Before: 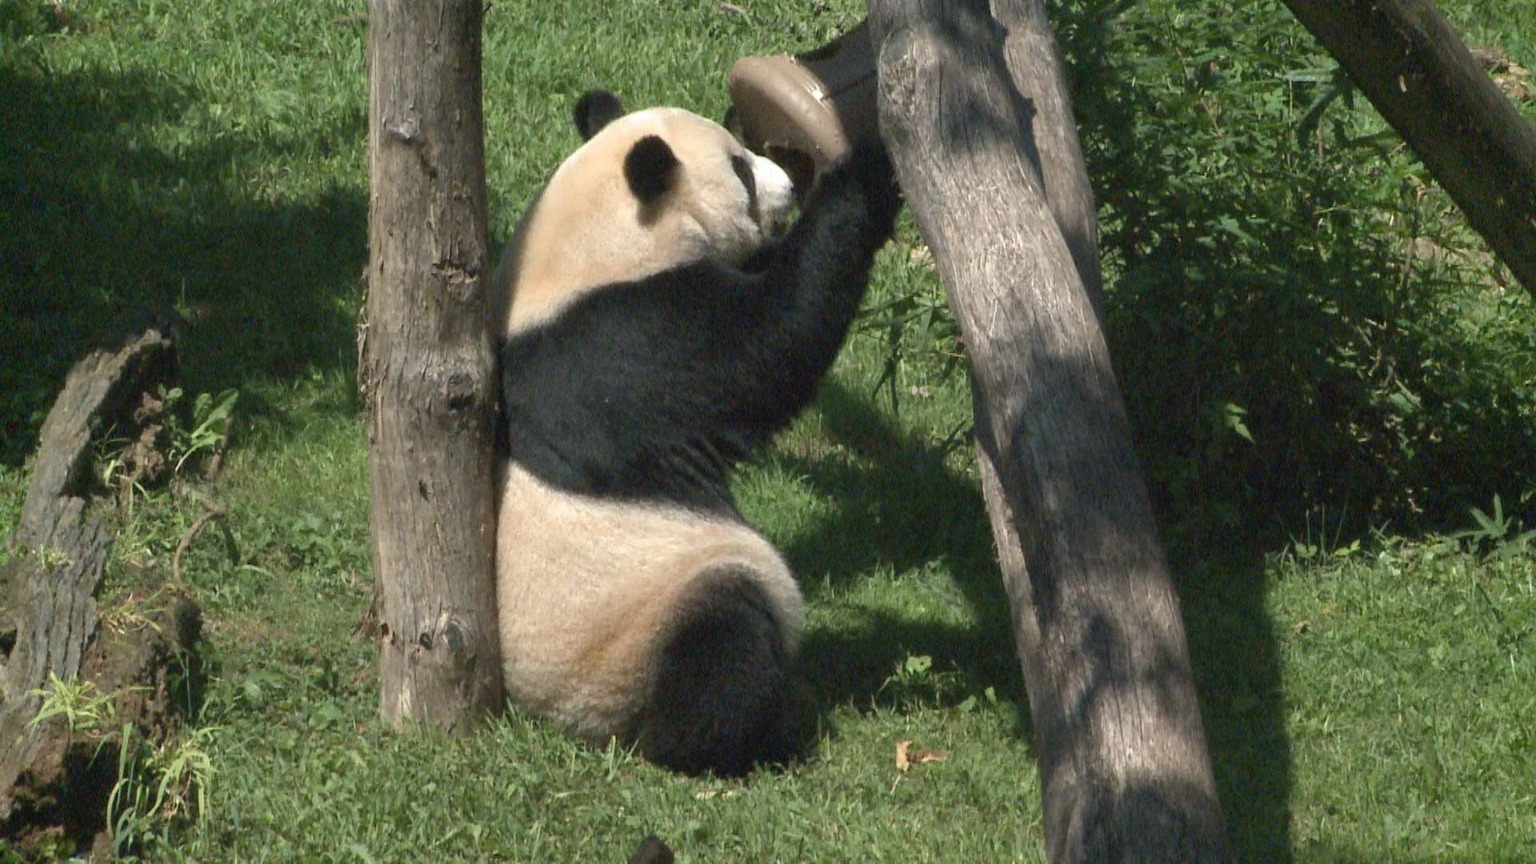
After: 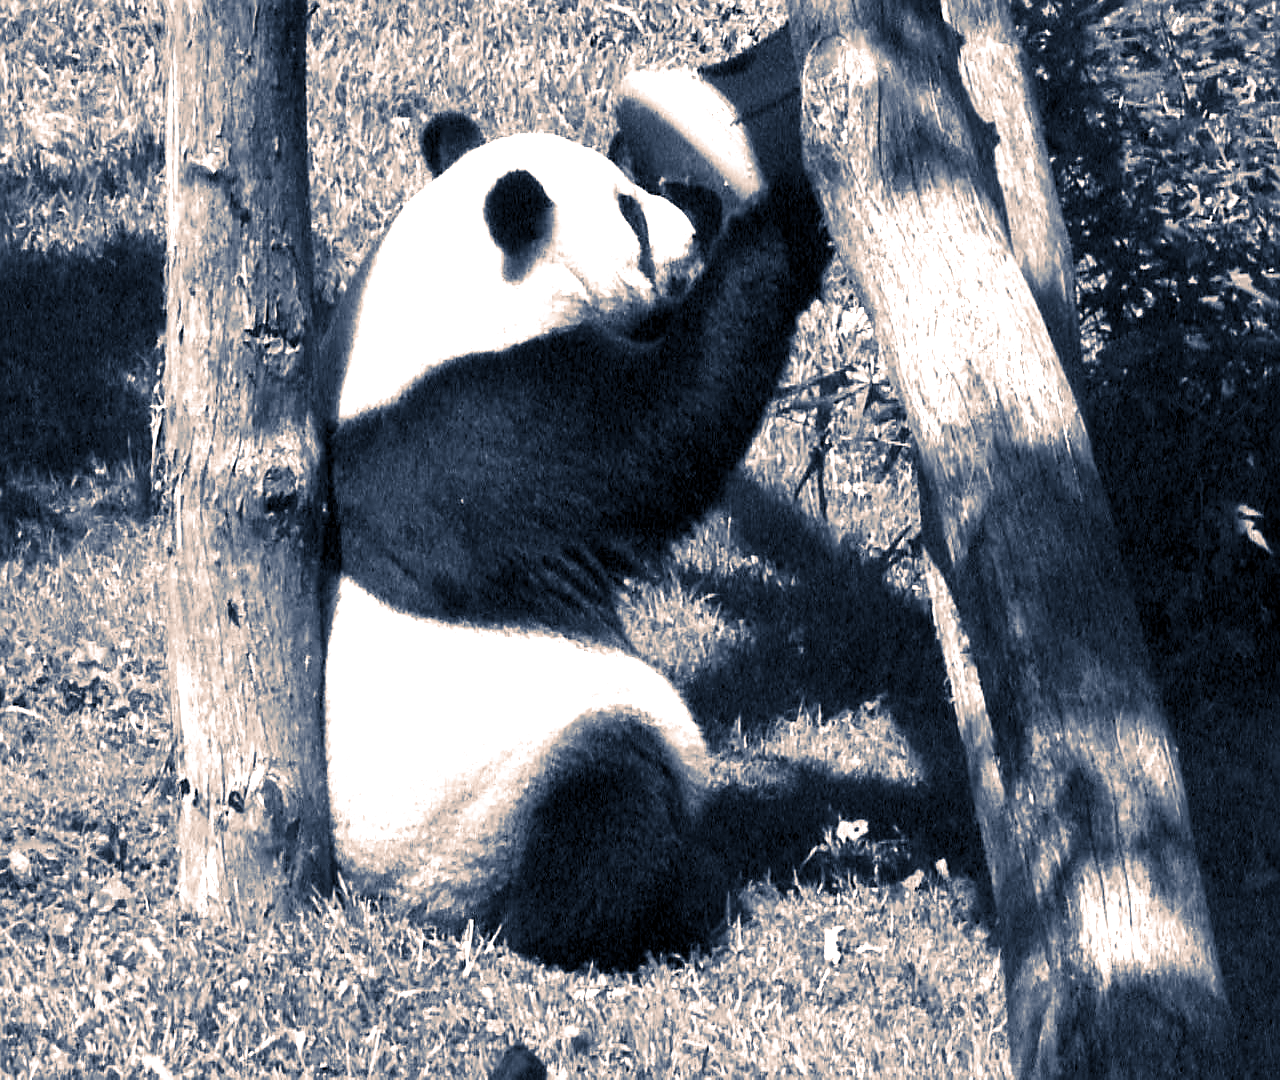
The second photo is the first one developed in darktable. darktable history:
exposure: black level correction 0, exposure 0.7 EV, compensate exposure bias true, compensate highlight preservation false
tone curve: curves: ch0 [(0, 0.028) (0.138, 0.156) (0.468, 0.516) (0.754, 0.823) (1, 1)], color space Lab, linked channels, preserve colors none
crop and rotate: left 15.446%, right 17.836%
sharpen: on, module defaults
split-toning: shadows › hue 226.8°, shadows › saturation 0.56, highlights › hue 28.8°, balance -40, compress 0%
monochrome: a -3.63, b -0.465
levels: levels [0.129, 0.519, 0.867]
